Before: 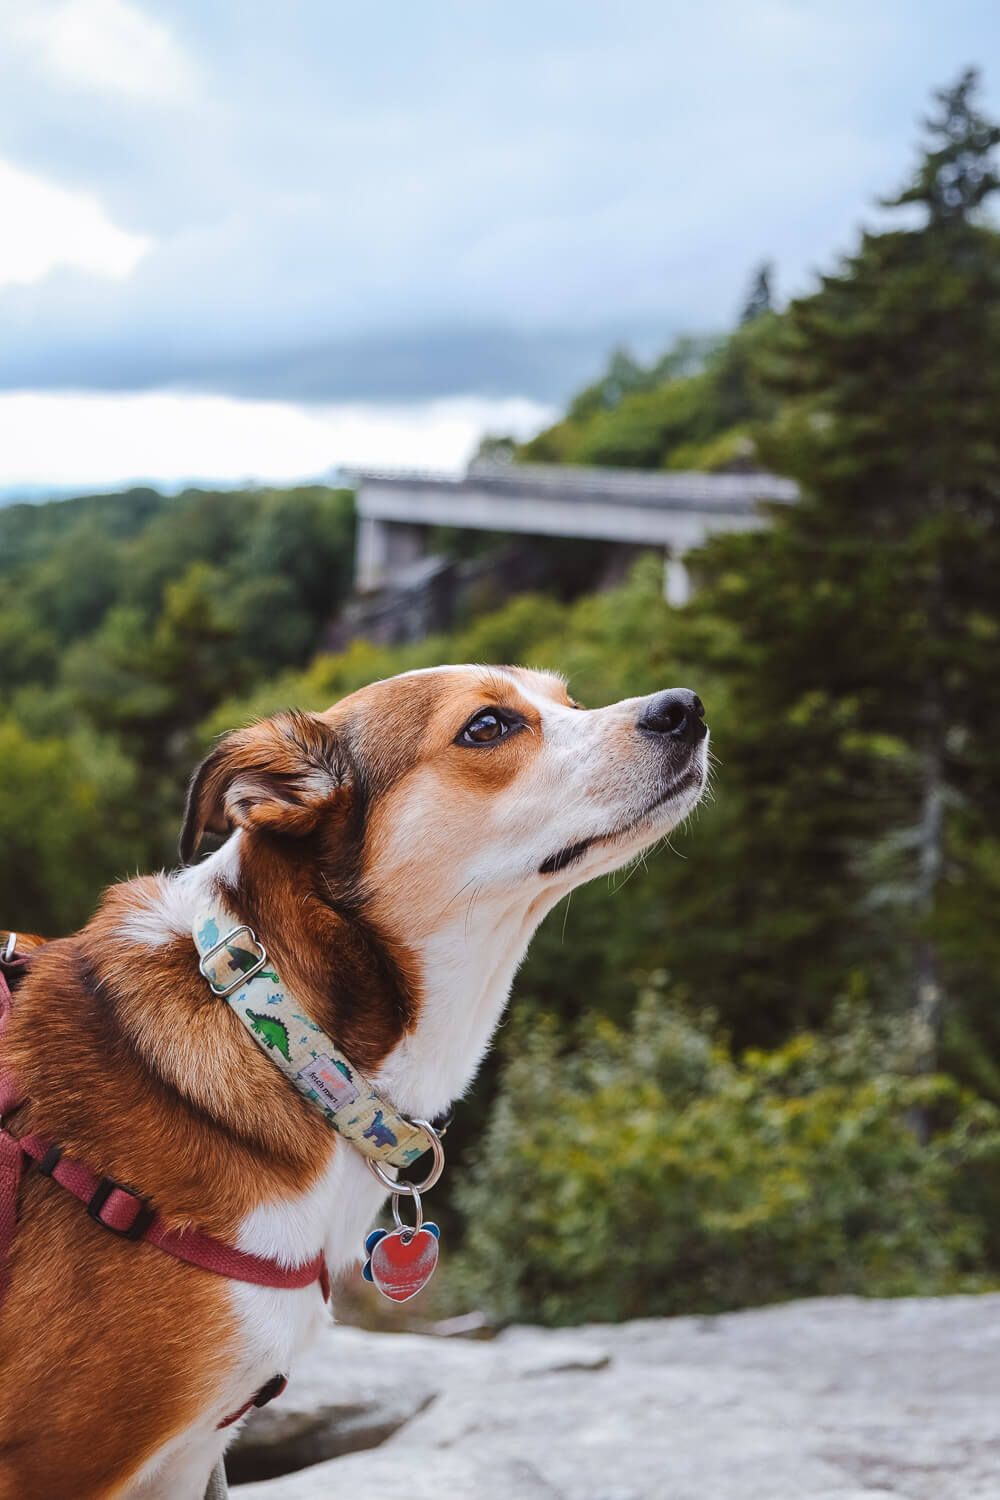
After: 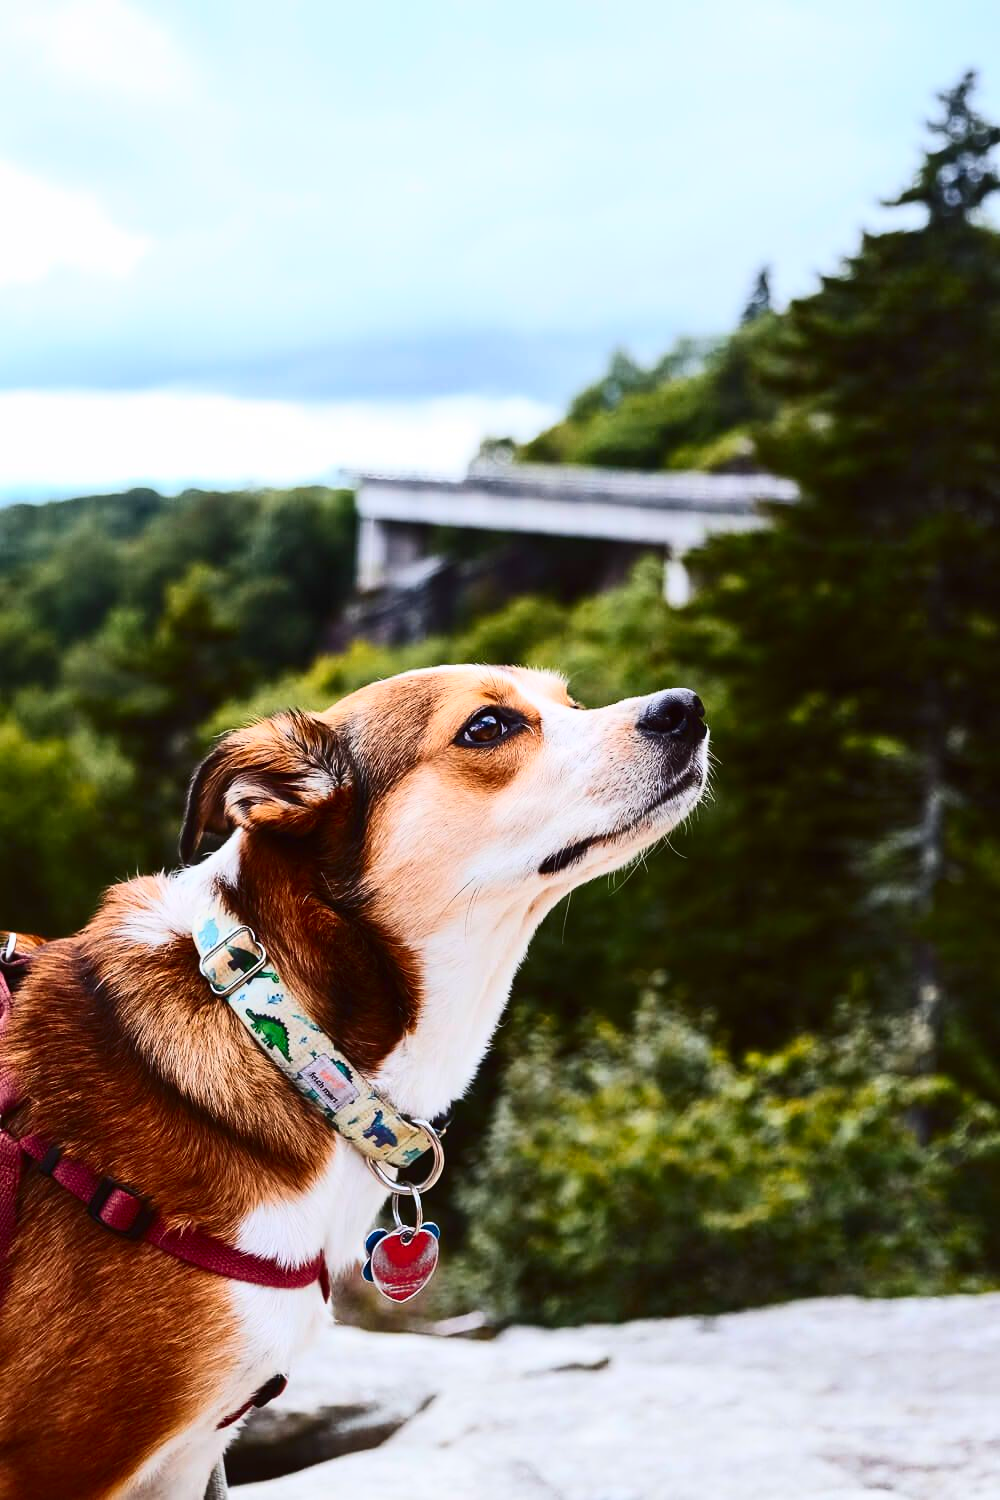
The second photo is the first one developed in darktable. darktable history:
contrast brightness saturation: contrast 0.403, brightness 0.052, saturation 0.252
